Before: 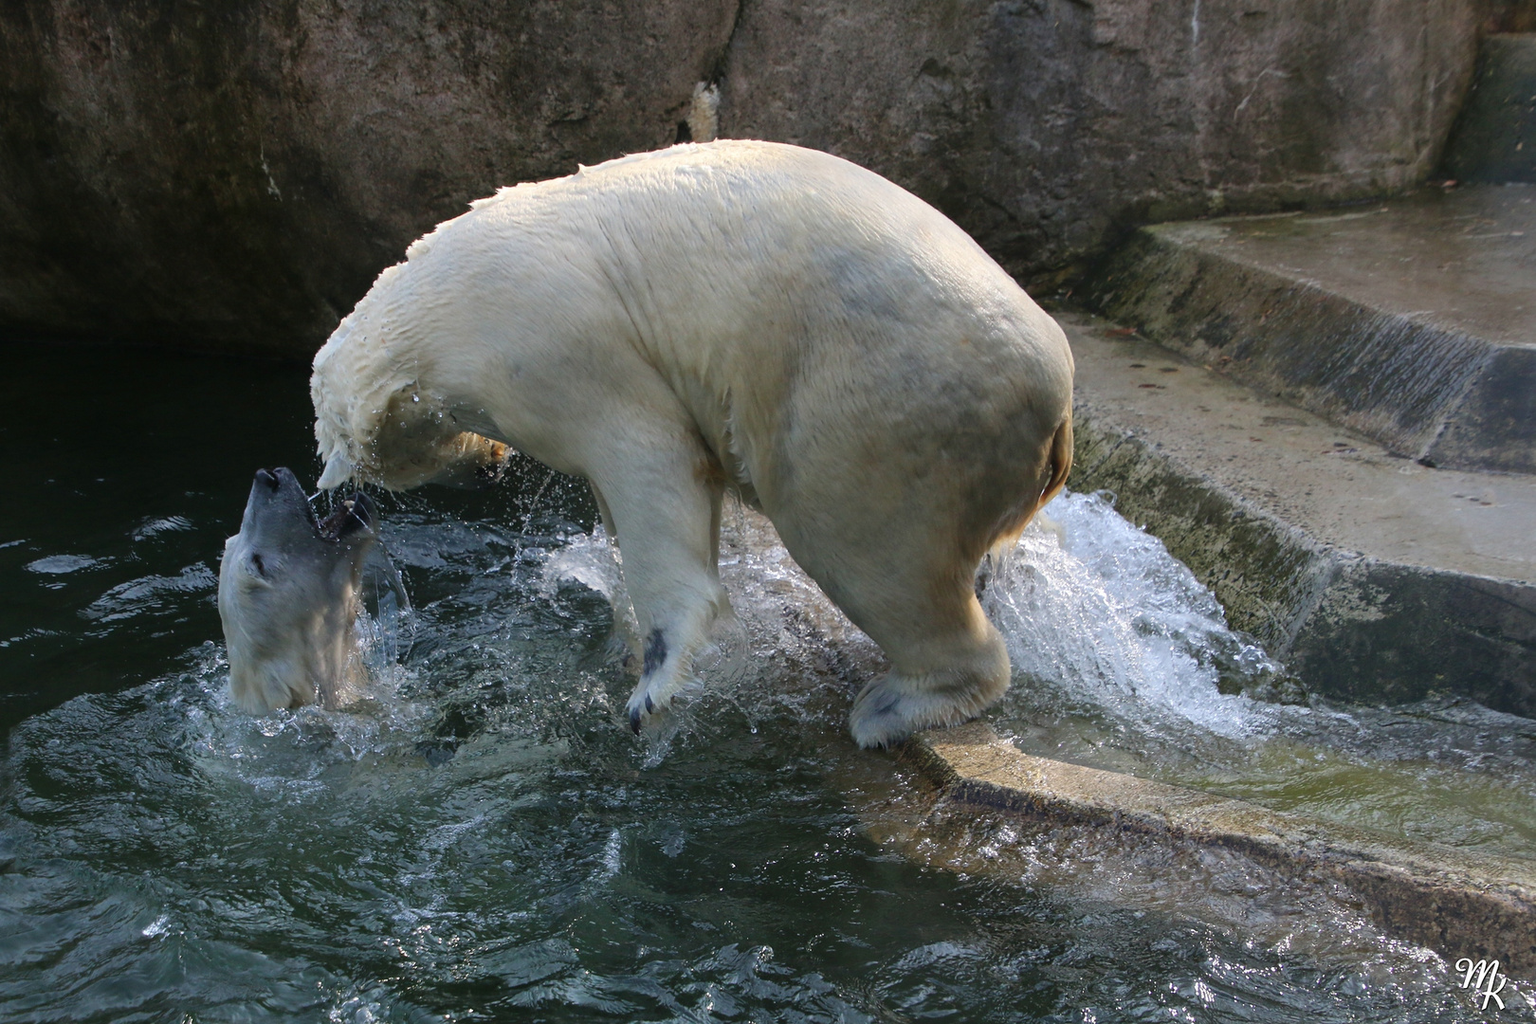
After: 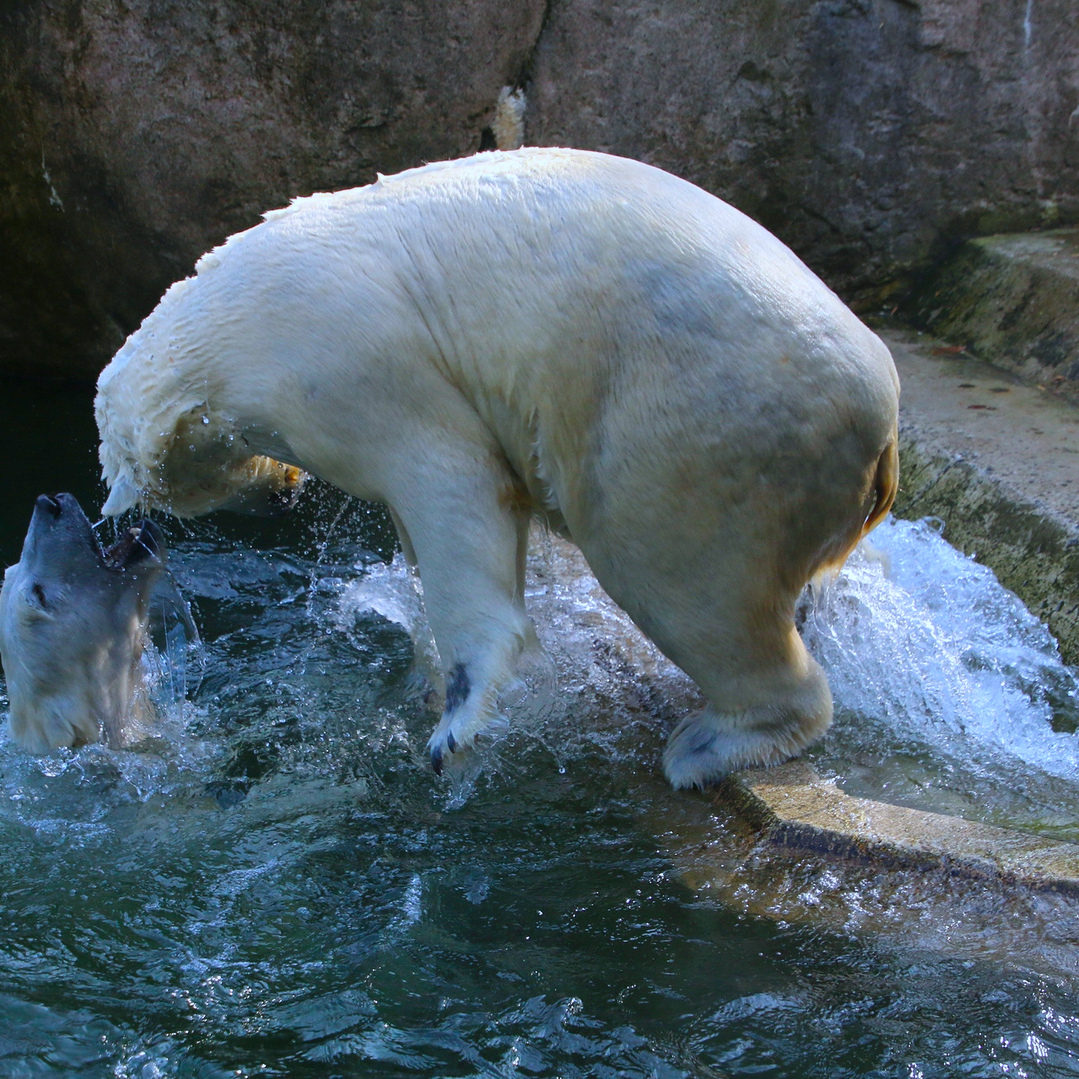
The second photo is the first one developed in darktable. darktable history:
white balance: red 0.931, blue 1.11
color balance rgb: linear chroma grading › global chroma 10%, perceptual saturation grading › global saturation 30%, global vibrance 10%
crop and rotate: left 14.436%, right 18.898%
